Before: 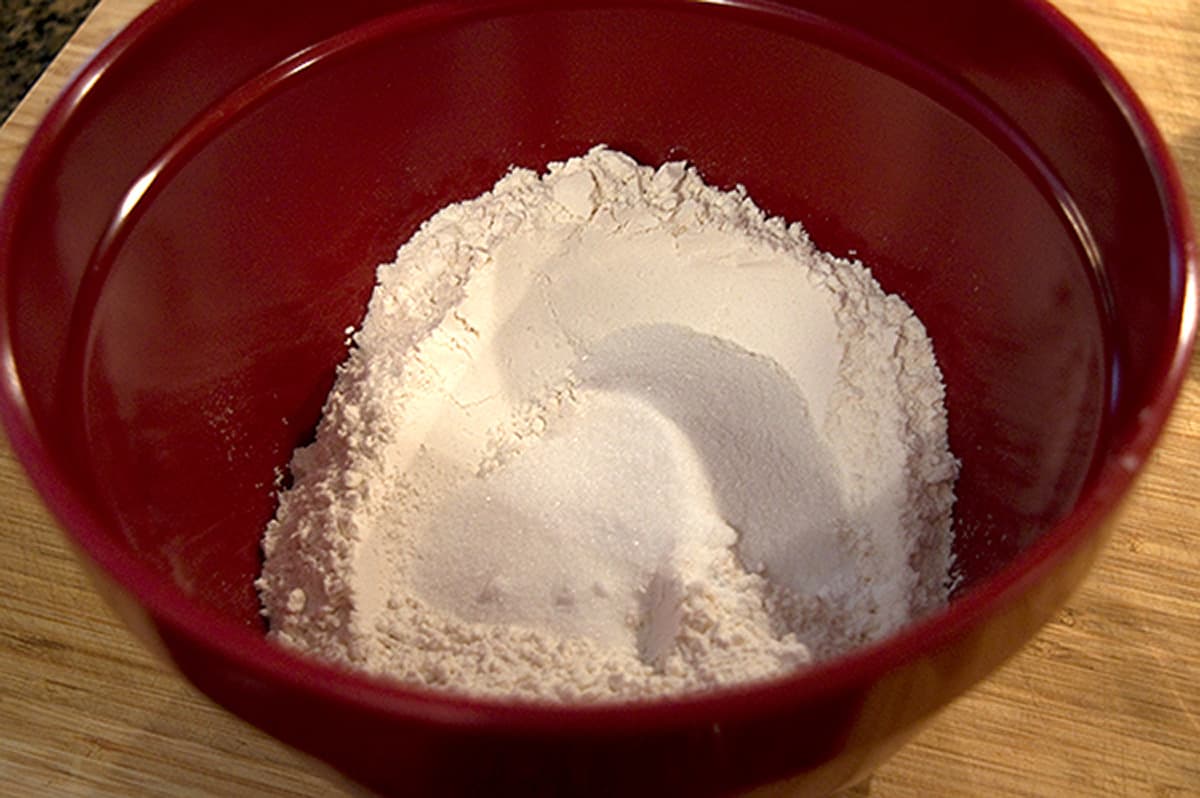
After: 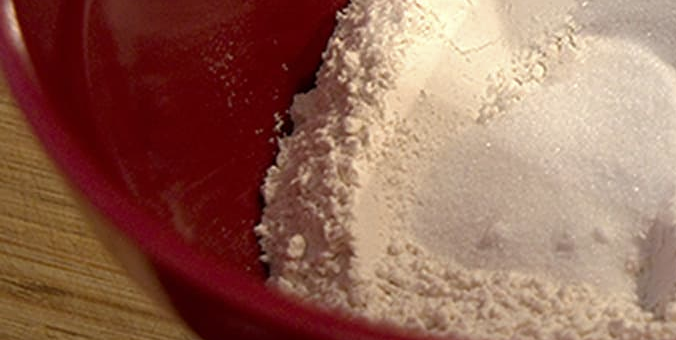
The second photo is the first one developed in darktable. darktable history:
base curve: curves: ch0 [(0, 0) (0.74, 0.67) (1, 1)]
crop: top 44.483%, right 43.593%, bottom 12.892%
